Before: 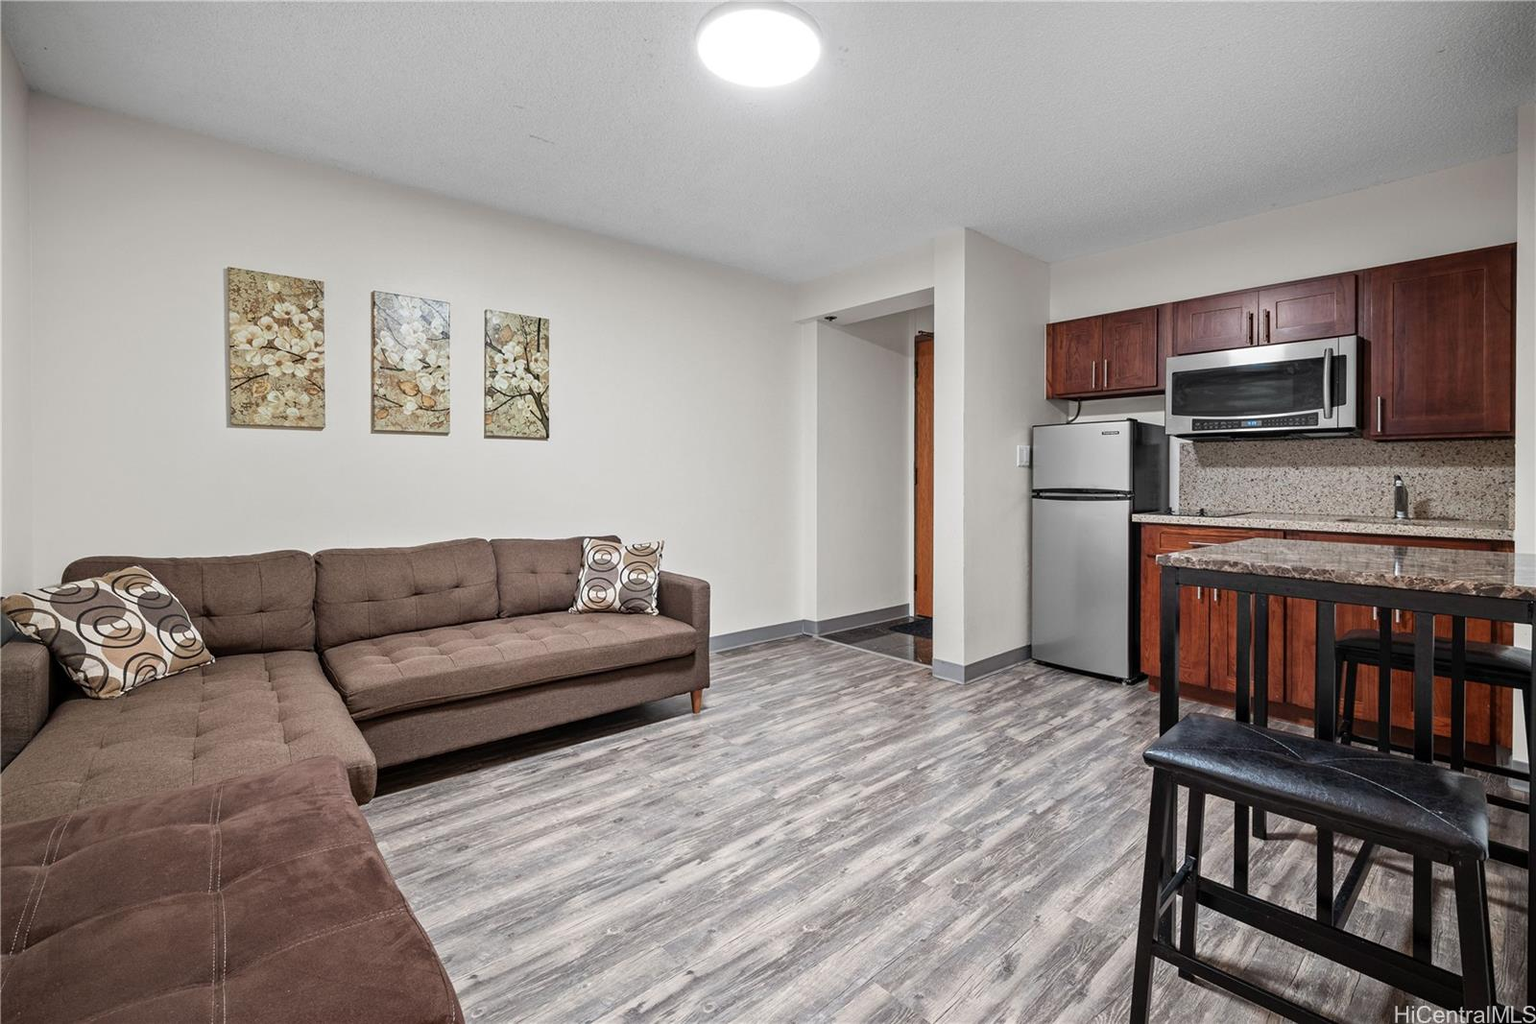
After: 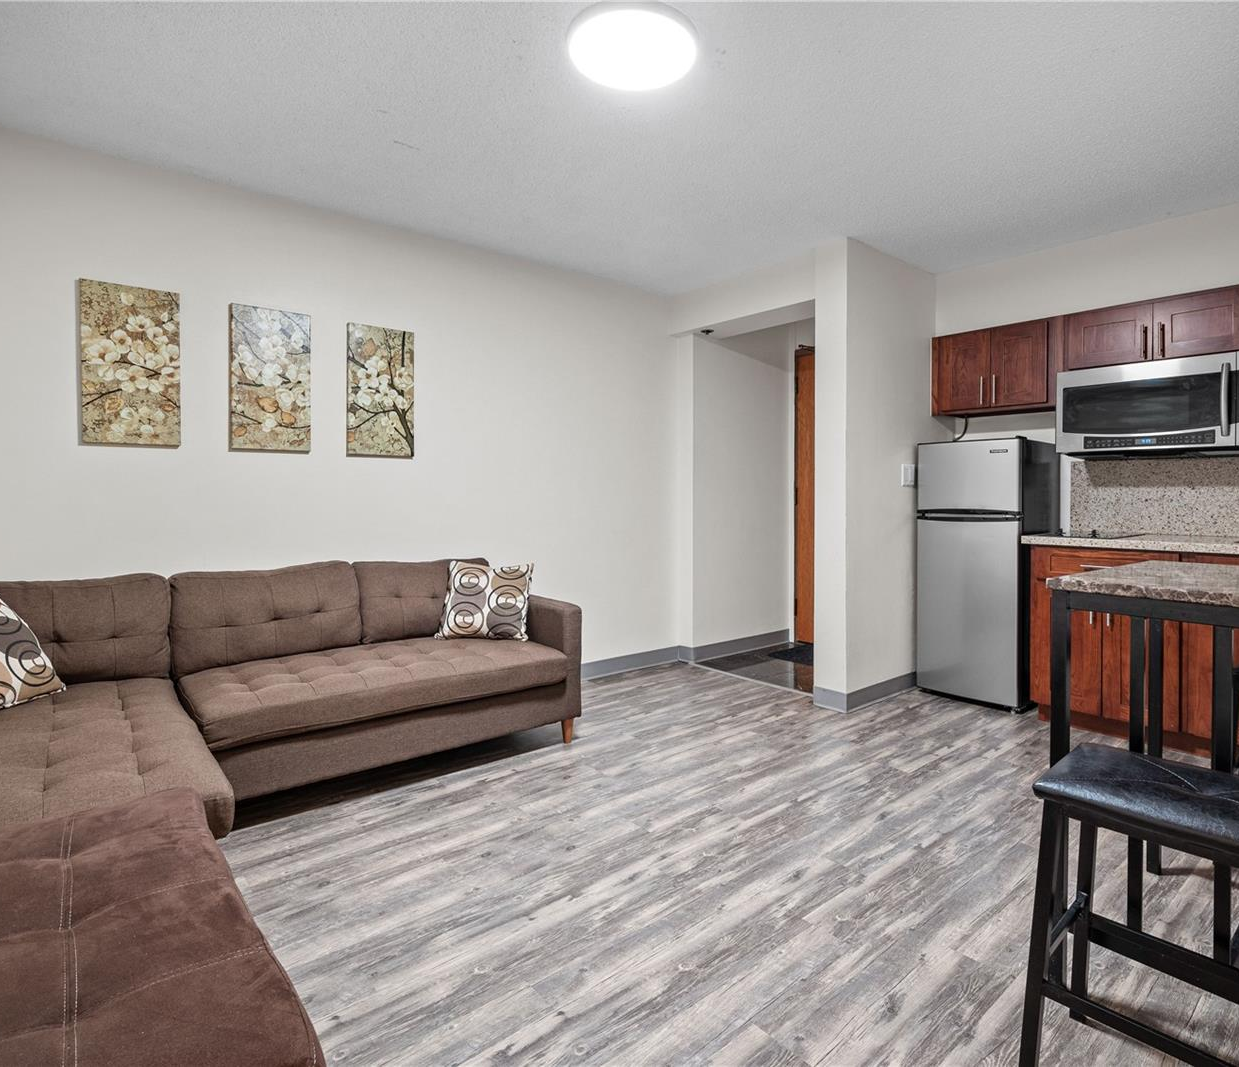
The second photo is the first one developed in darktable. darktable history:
crop: left 9.88%, right 12.664%
color balance rgb: on, module defaults
